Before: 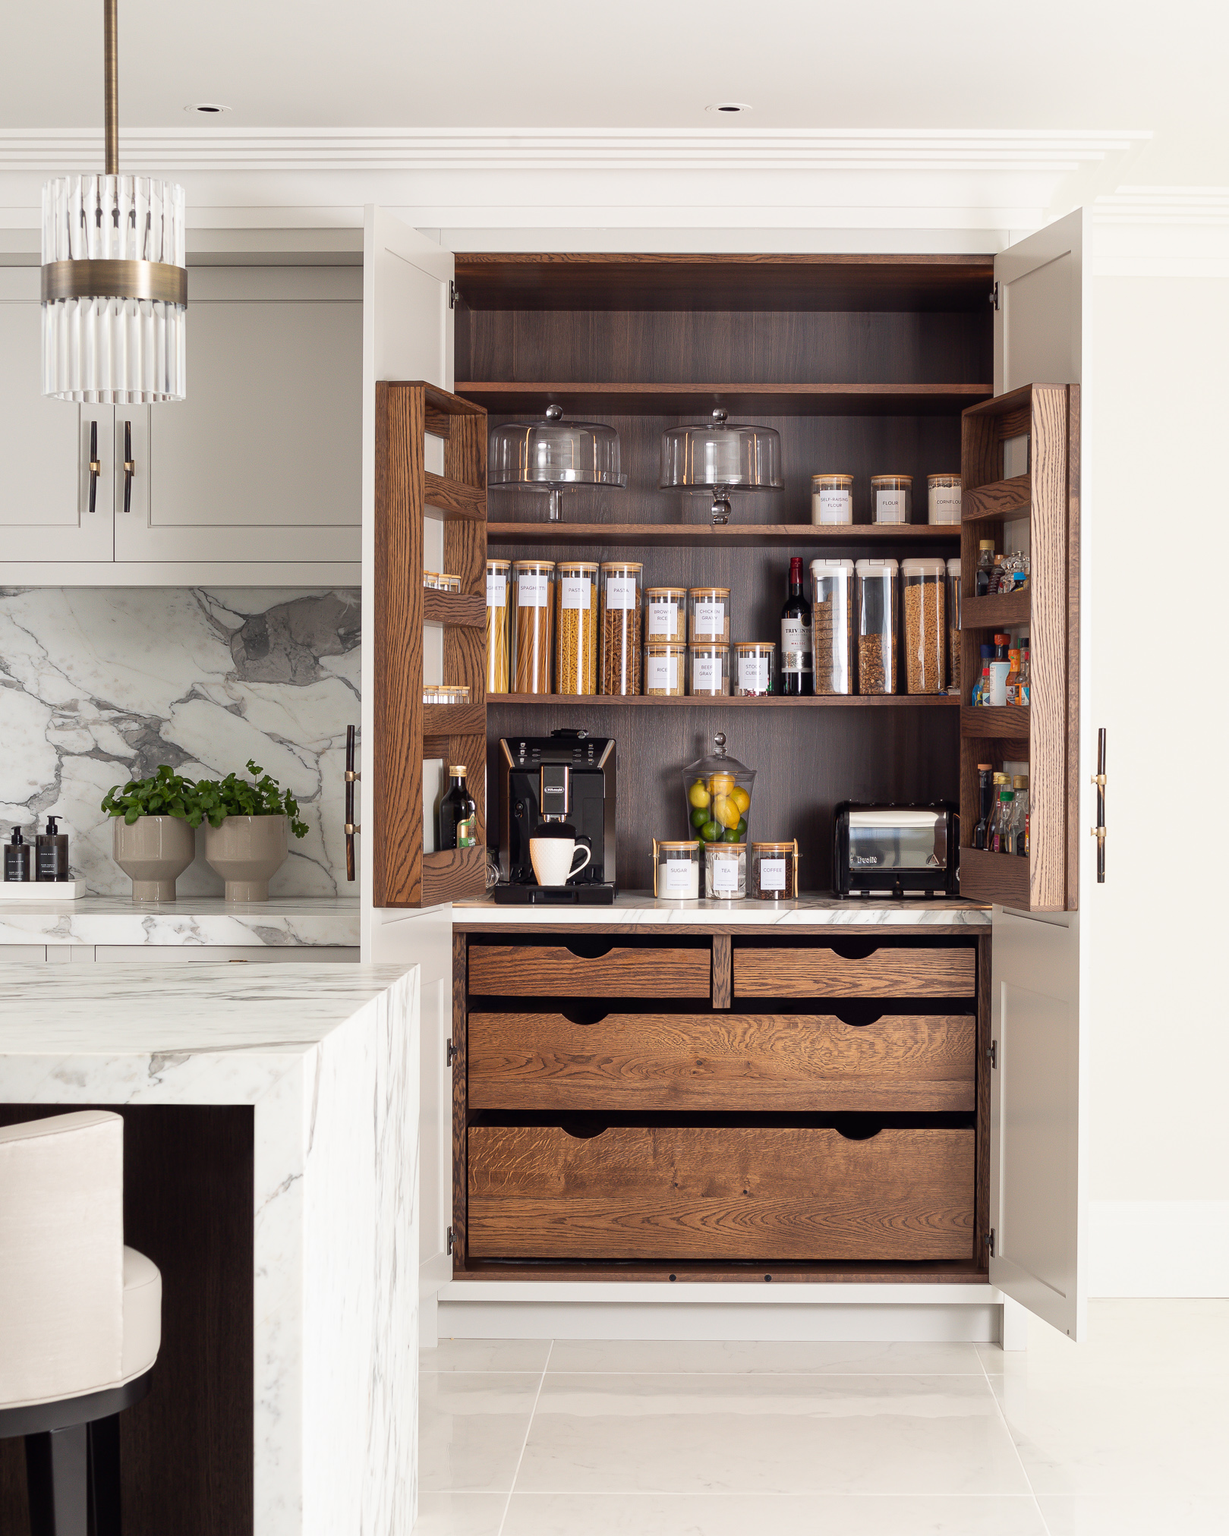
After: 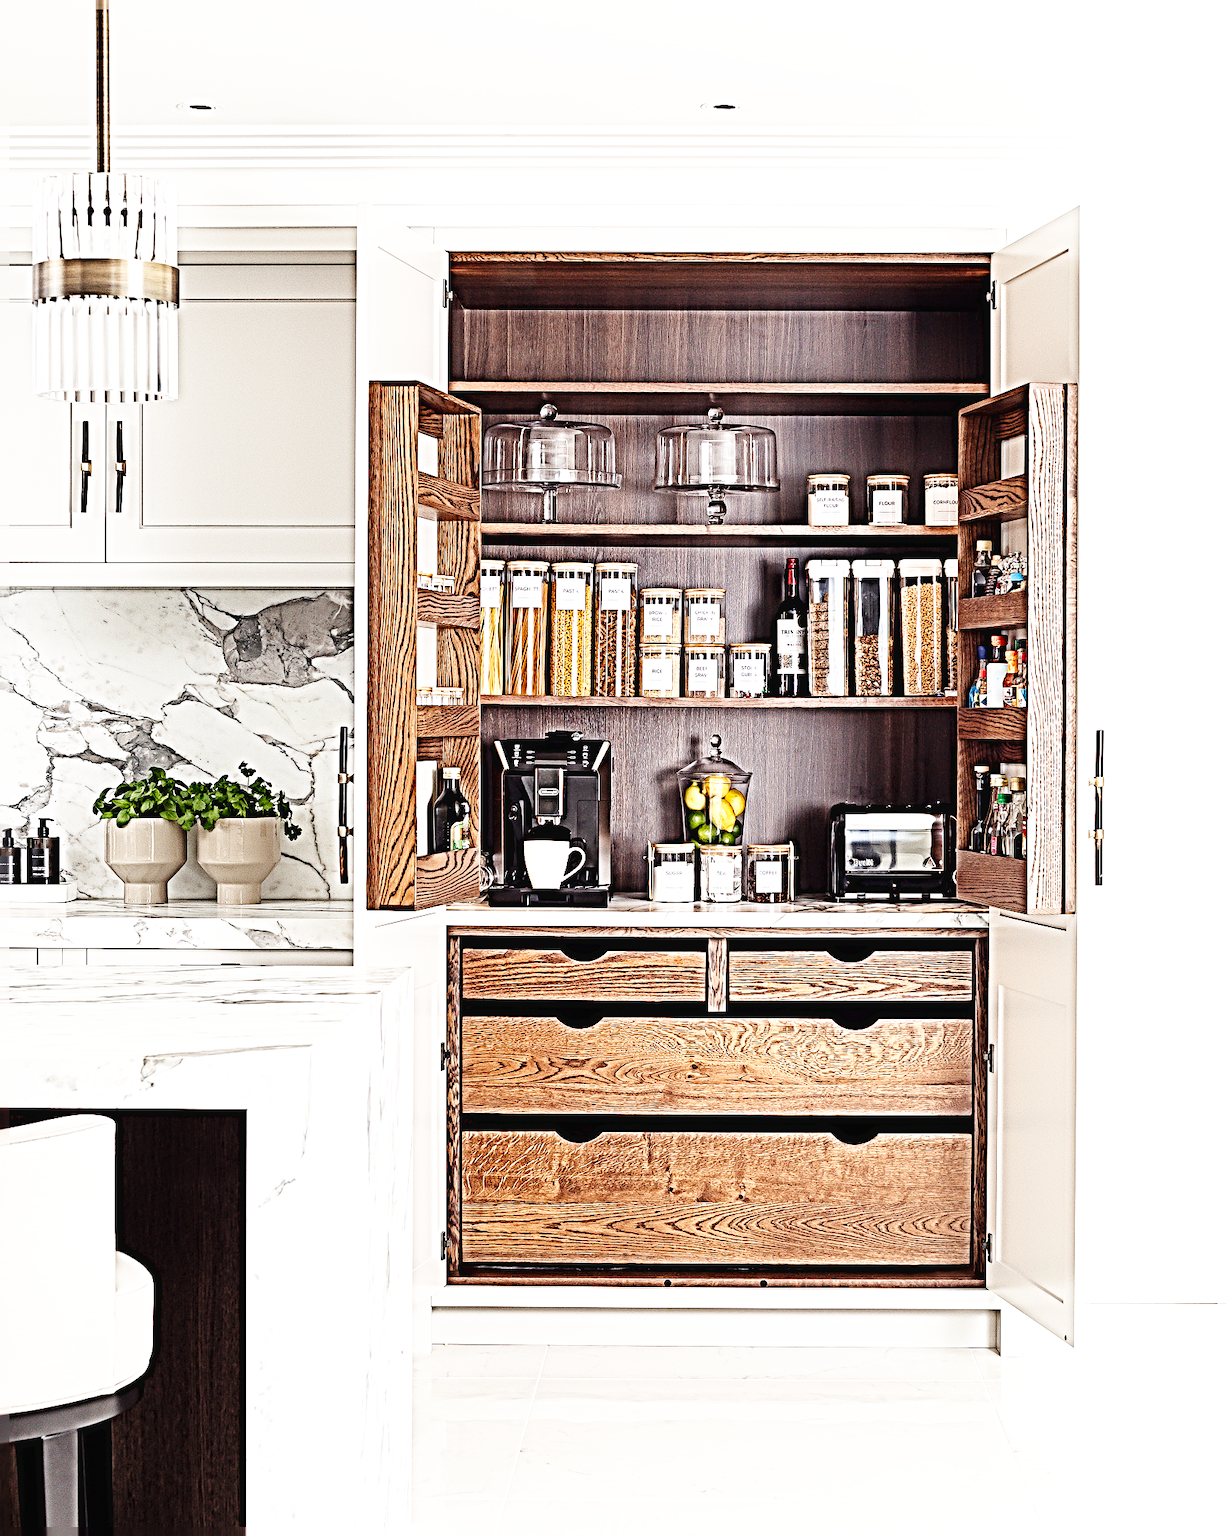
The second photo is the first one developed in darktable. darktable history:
sharpen: radius 6.269, amount 1.801, threshold 0.243
exposure: exposure 0.189 EV, compensate highlight preservation false
crop and rotate: left 0.764%, top 0.242%, bottom 0.357%
base curve: curves: ch0 [(0, 0.003) (0.001, 0.002) (0.006, 0.004) (0.02, 0.022) (0.048, 0.086) (0.094, 0.234) (0.162, 0.431) (0.258, 0.629) (0.385, 0.8) (0.548, 0.918) (0.751, 0.988) (1, 1)], preserve colors none
